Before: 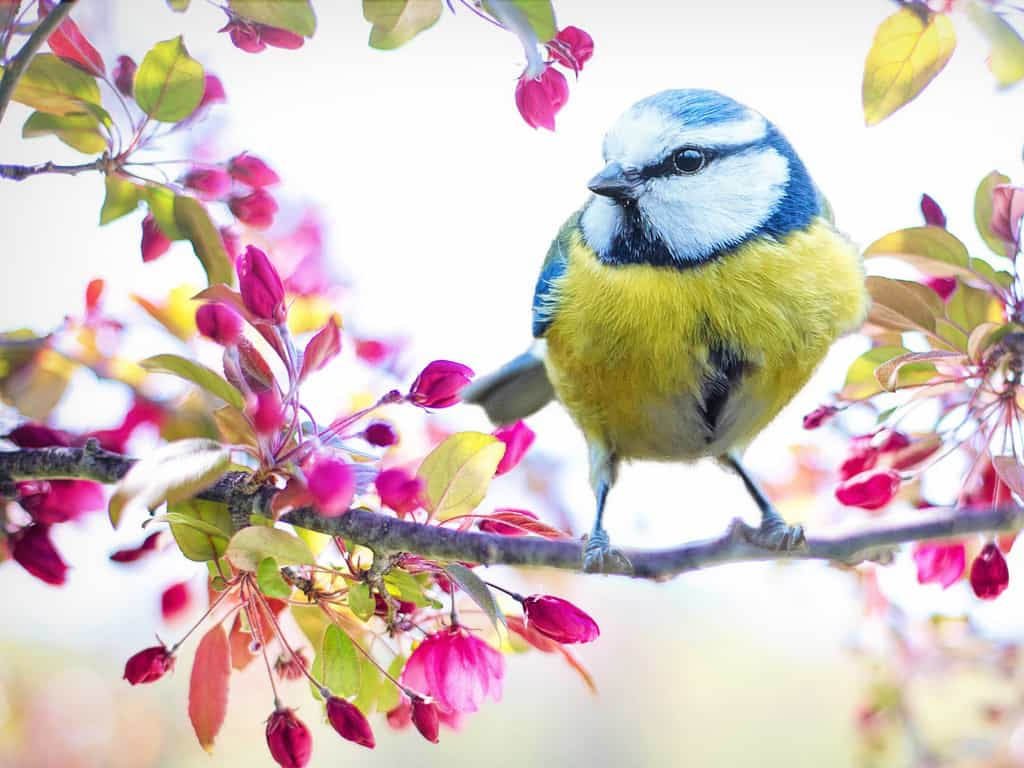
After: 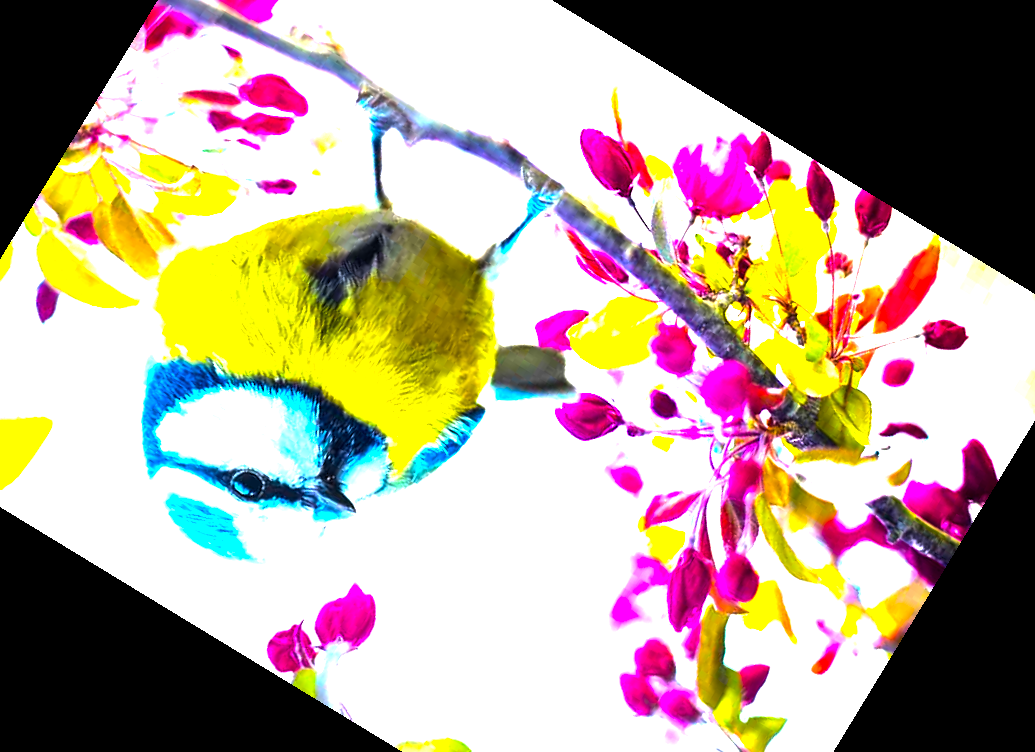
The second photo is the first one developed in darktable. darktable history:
color balance rgb: linear chroma grading › shadows -30%, linear chroma grading › global chroma 35%, perceptual saturation grading › global saturation 75%, perceptual saturation grading › shadows -30%, perceptual brilliance grading › highlights 75%, perceptual brilliance grading › shadows -30%, global vibrance 35%
rotate and perspective: rotation 0.062°, lens shift (vertical) 0.115, lens shift (horizontal) -0.133, crop left 0.047, crop right 0.94, crop top 0.061, crop bottom 0.94
crop and rotate: angle 148.68°, left 9.111%, top 15.603%, right 4.588%, bottom 17.041%
graduated density: rotation -180°, offset 24.95
